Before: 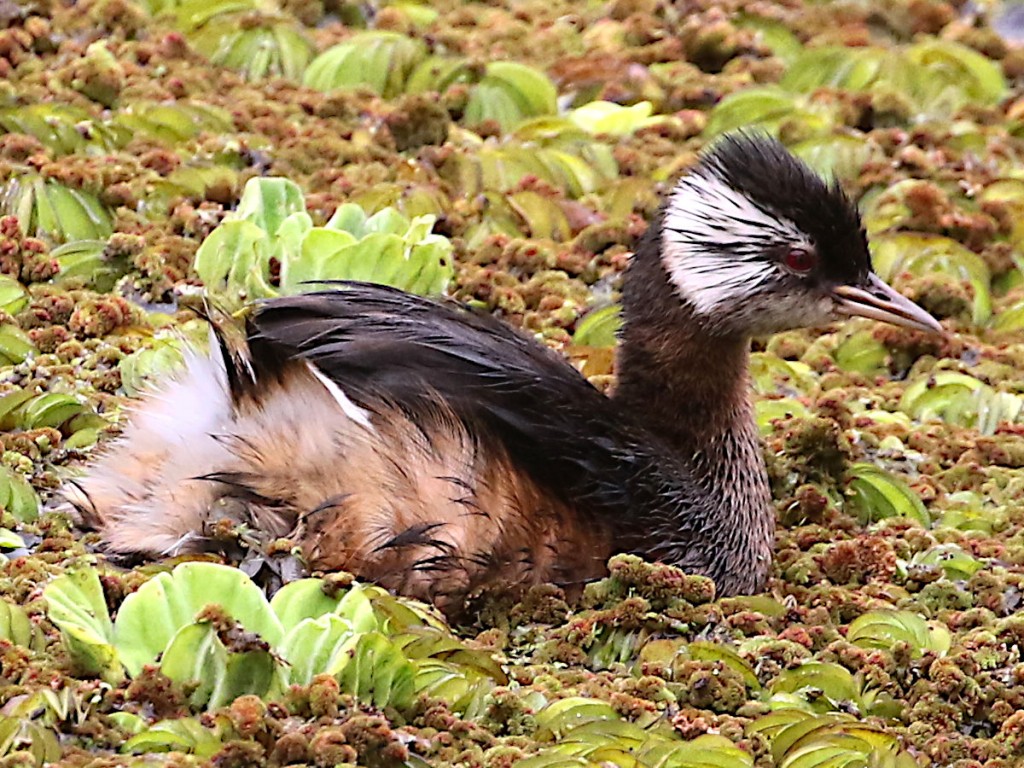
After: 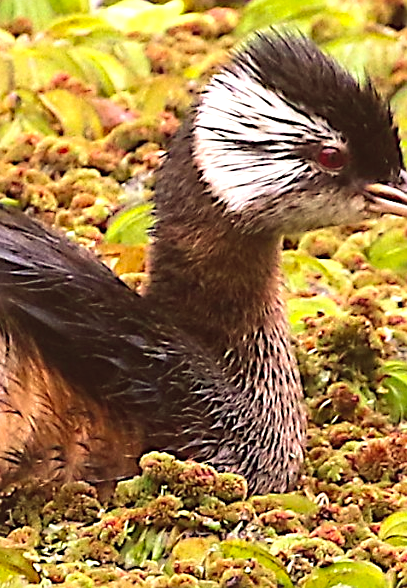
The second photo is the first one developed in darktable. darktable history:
sharpen: on, module defaults
velvia: on, module defaults
crop: left 45.721%, top 13.393%, right 14.118%, bottom 10.01%
contrast brightness saturation: contrast 0.07, brightness 0.08, saturation 0.18
exposure: exposure 0.6 EV, compensate highlight preservation false
color balance: lift [1.005, 1.002, 0.998, 0.998], gamma [1, 1.021, 1.02, 0.979], gain [0.923, 1.066, 1.056, 0.934]
